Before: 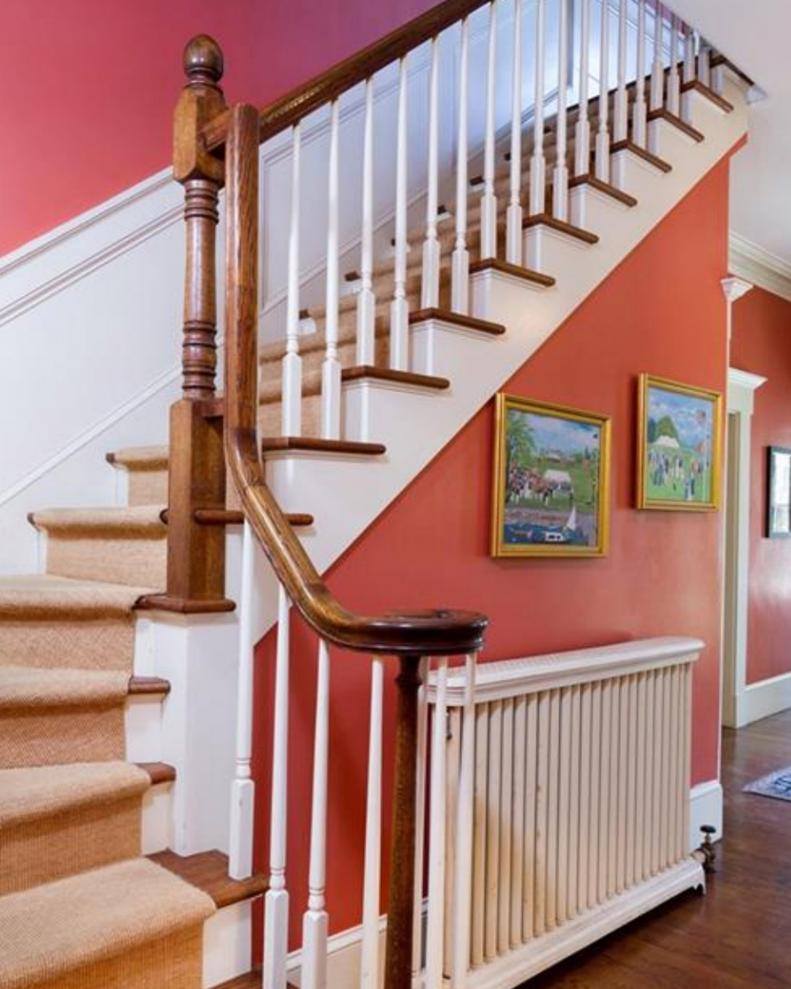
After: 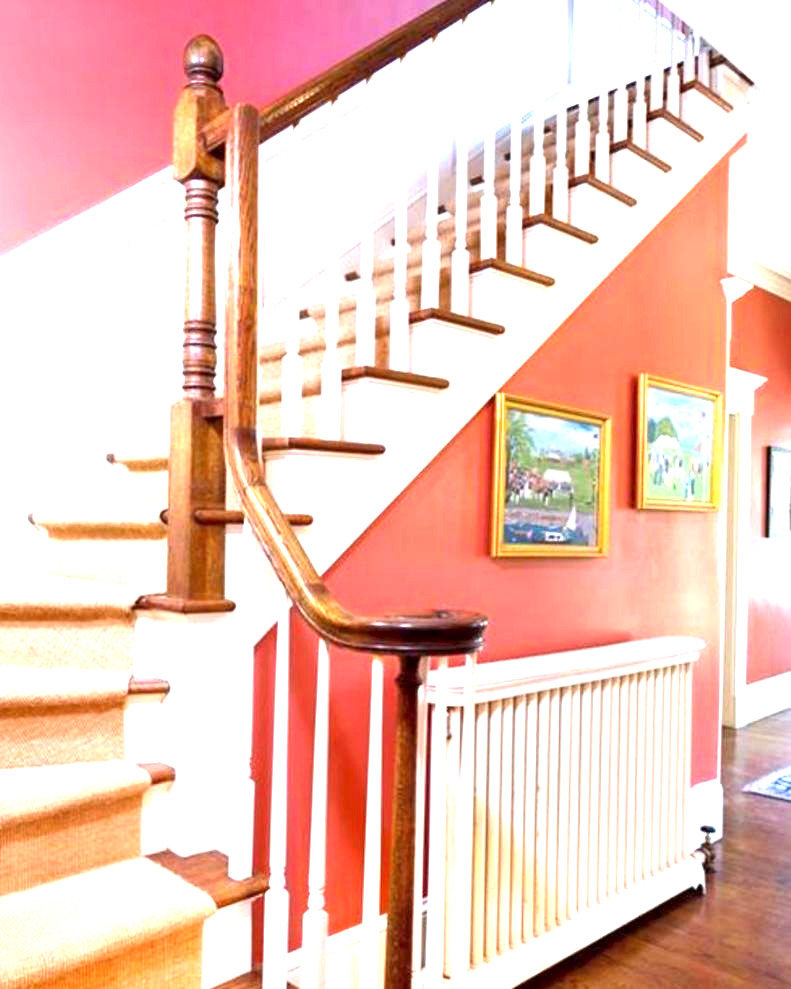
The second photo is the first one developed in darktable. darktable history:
exposure: black level correction 0.001, exposure 1.715 EV, compensate highlight preservation false
